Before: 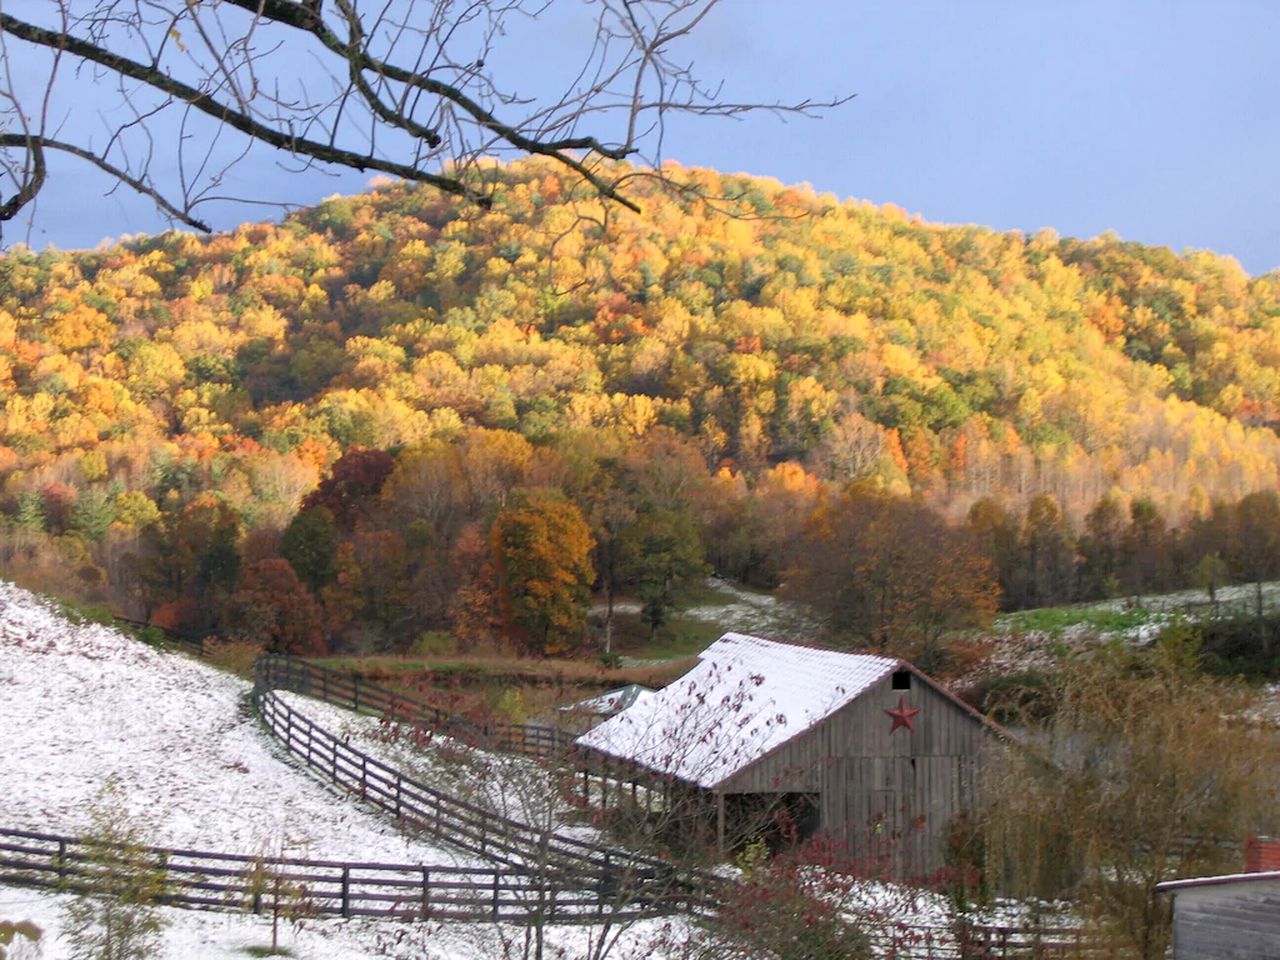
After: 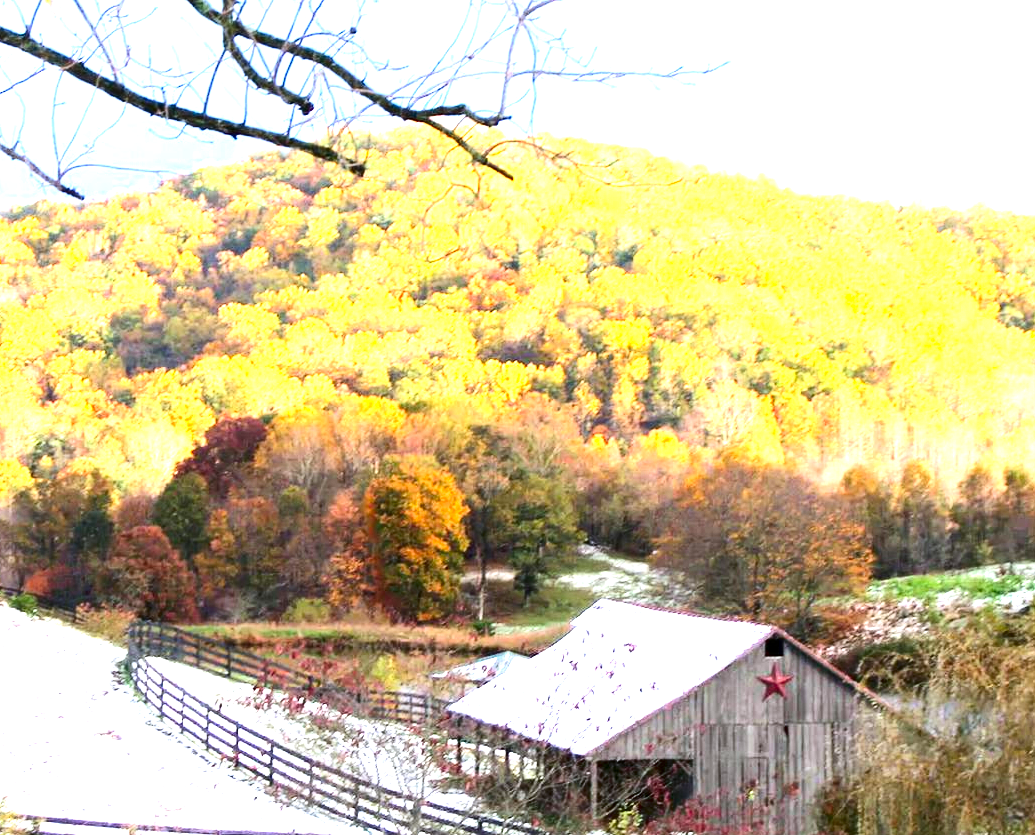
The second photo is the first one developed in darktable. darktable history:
crop: left 9.929%, top 3.475%, right 9.188%, bottom 9.529%
white balance: red 0.974, blue 1.044
contrast brightness saturation: contrast 0.22, brightness -0.19, saturation 0.24
exposure: black level correction 0, exposure 2 EV, compensate highlight preservation false
